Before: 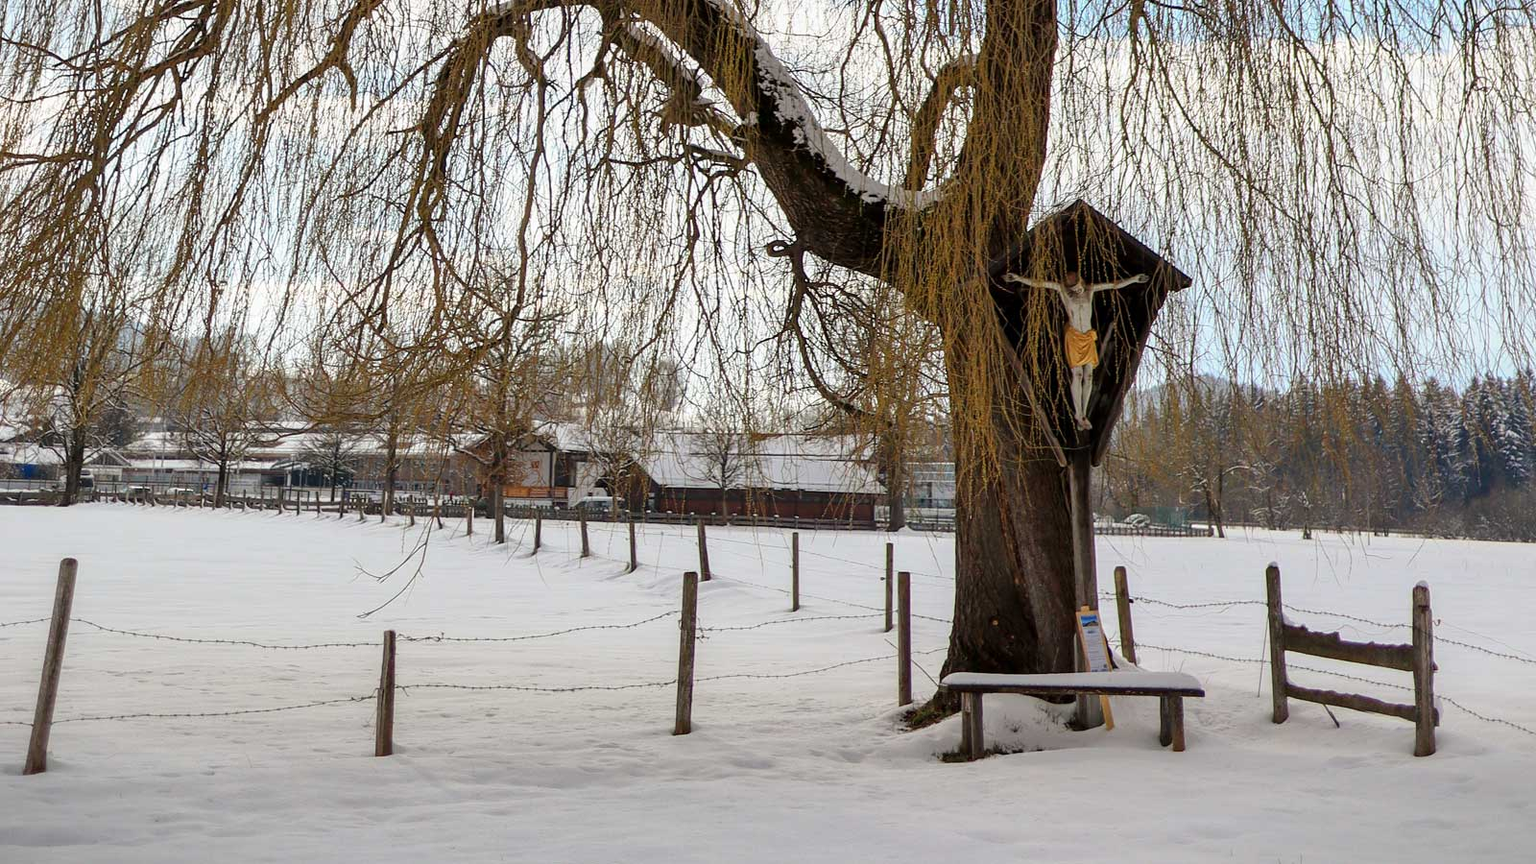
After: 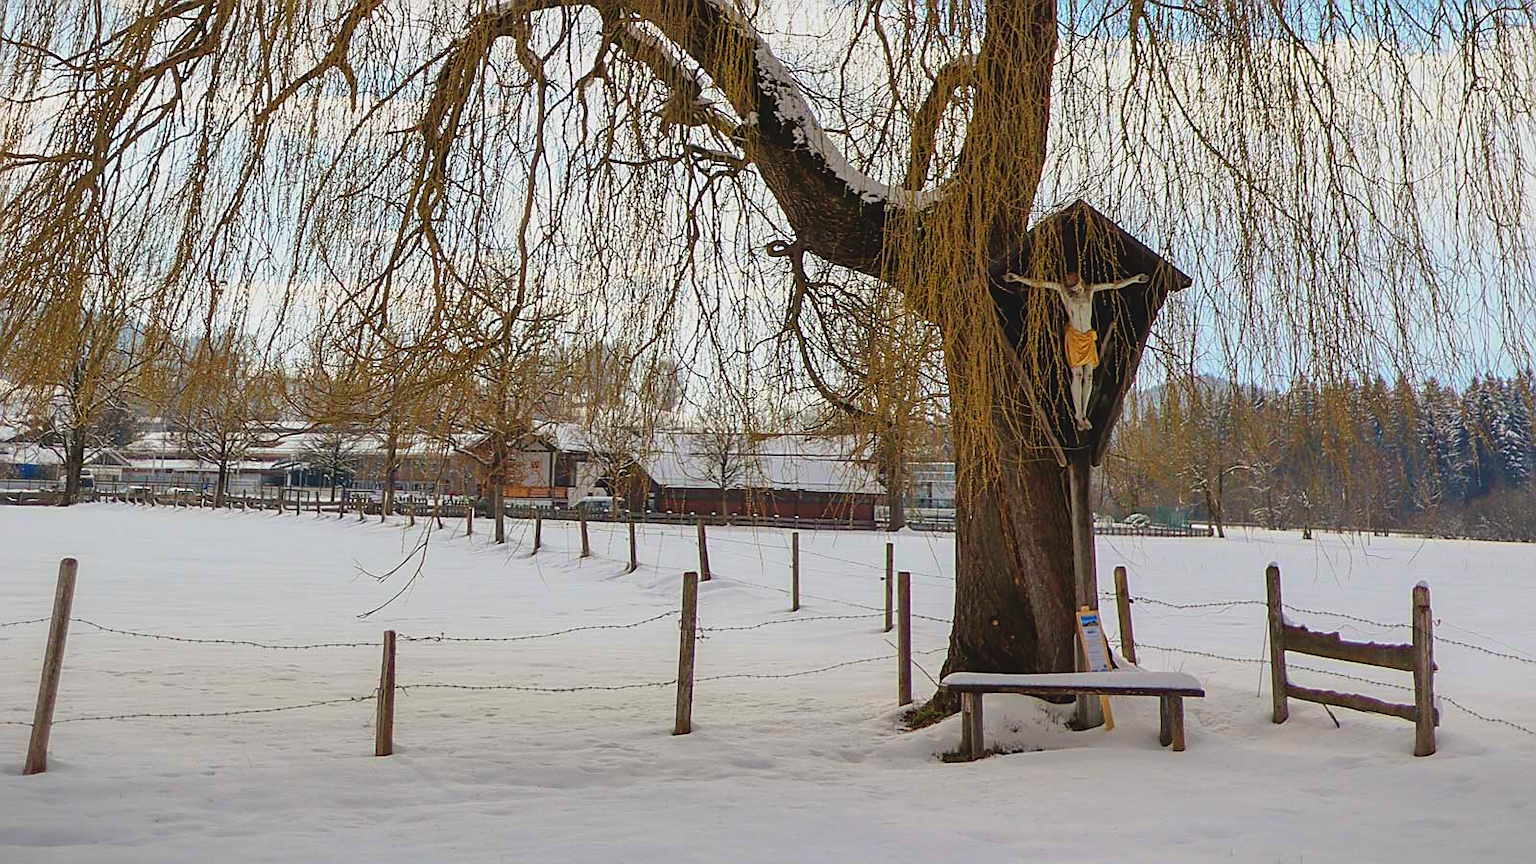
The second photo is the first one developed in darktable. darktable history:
sharpen: on, module defaults
lowpass: radius 0.1, contrast 0.85, saturation 1.1, unbound 0
velvia: on, module defaults
